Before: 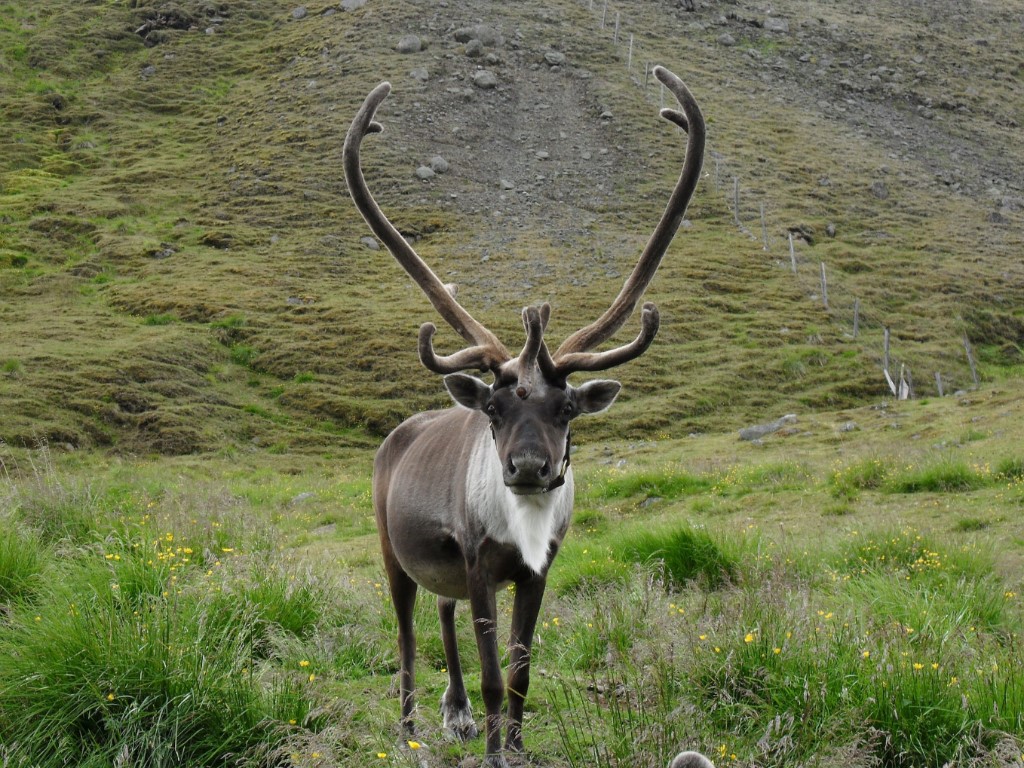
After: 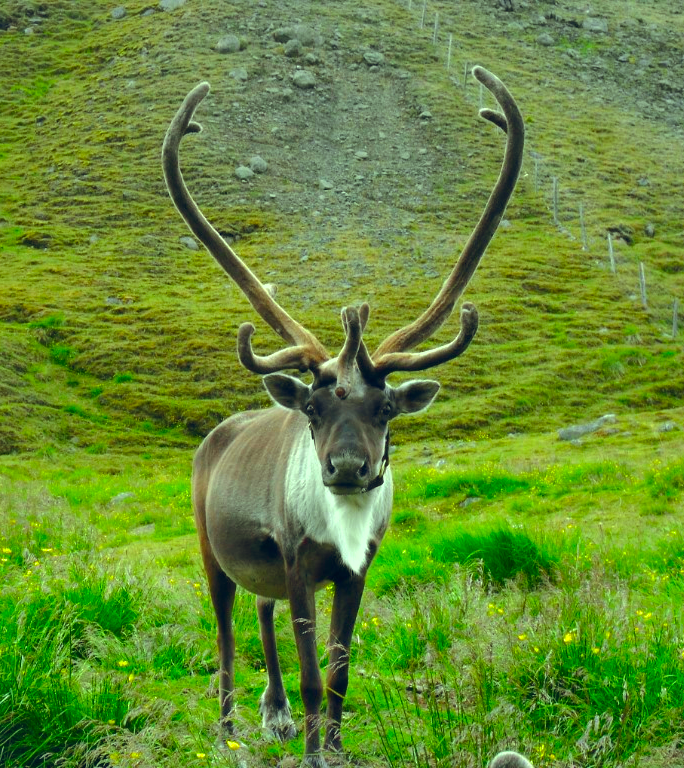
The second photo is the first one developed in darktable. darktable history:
crop and rotate: left 17.732%, right 15.423%
color correction: highlights a* -10.77, highlights b* 9.8, saturation 1.72
exposure: black level correction 0, exposure 0.5 EV, compensate exposure bias true, compensate highlight preservation false
color balance rgb: shadows lift › chroma 3.88%, shadows lift › hue 88.52°, power › hue 214.65°, global offset › chroma 0.1%, global offset › hue 252.4°, contrast 4.45%
white balance: red 0.978, blue 0.999
shadows and highlights: shadows 30
